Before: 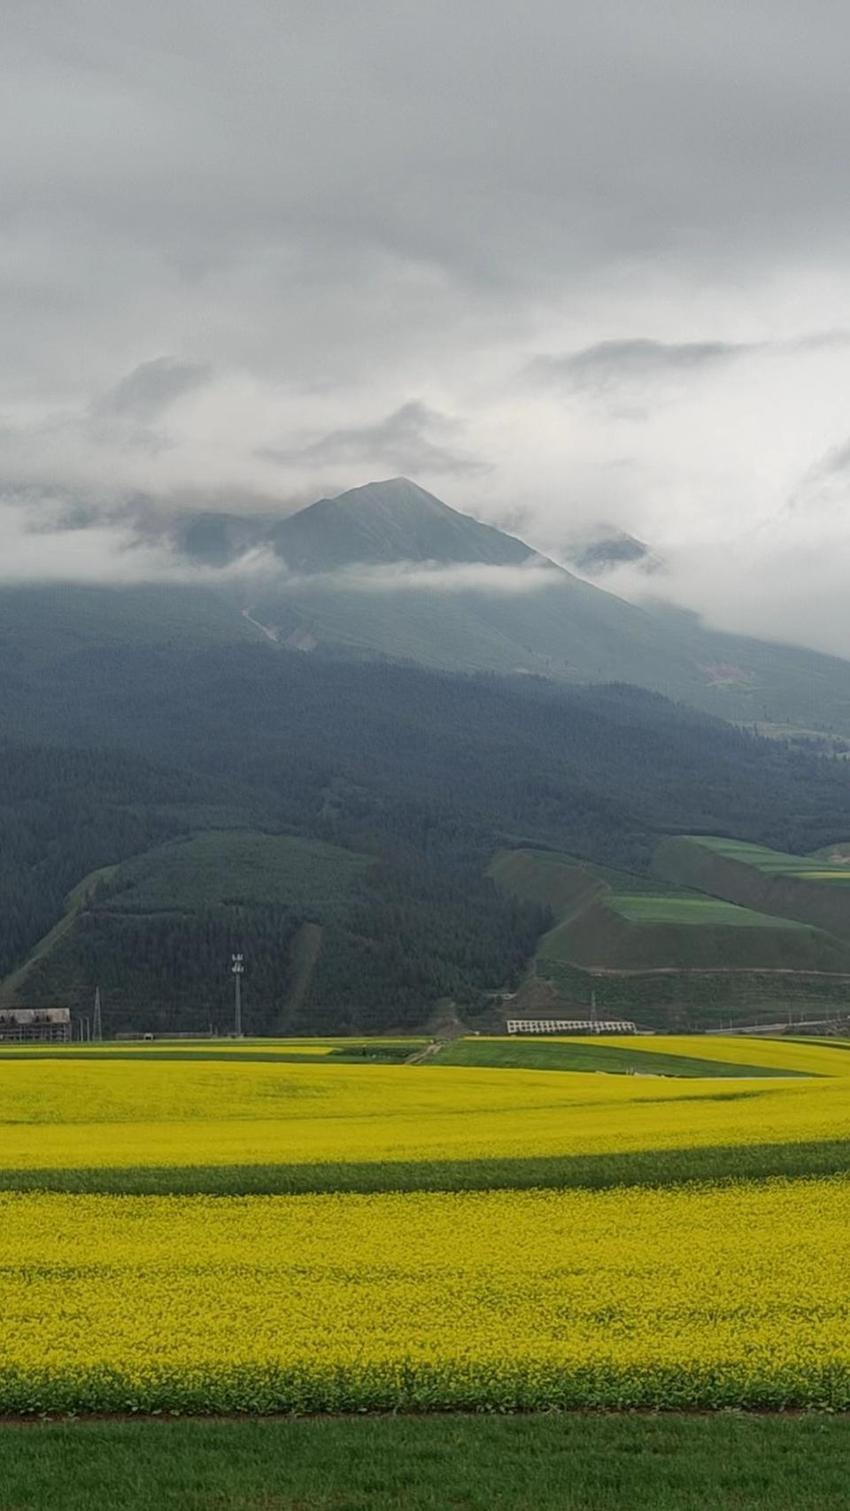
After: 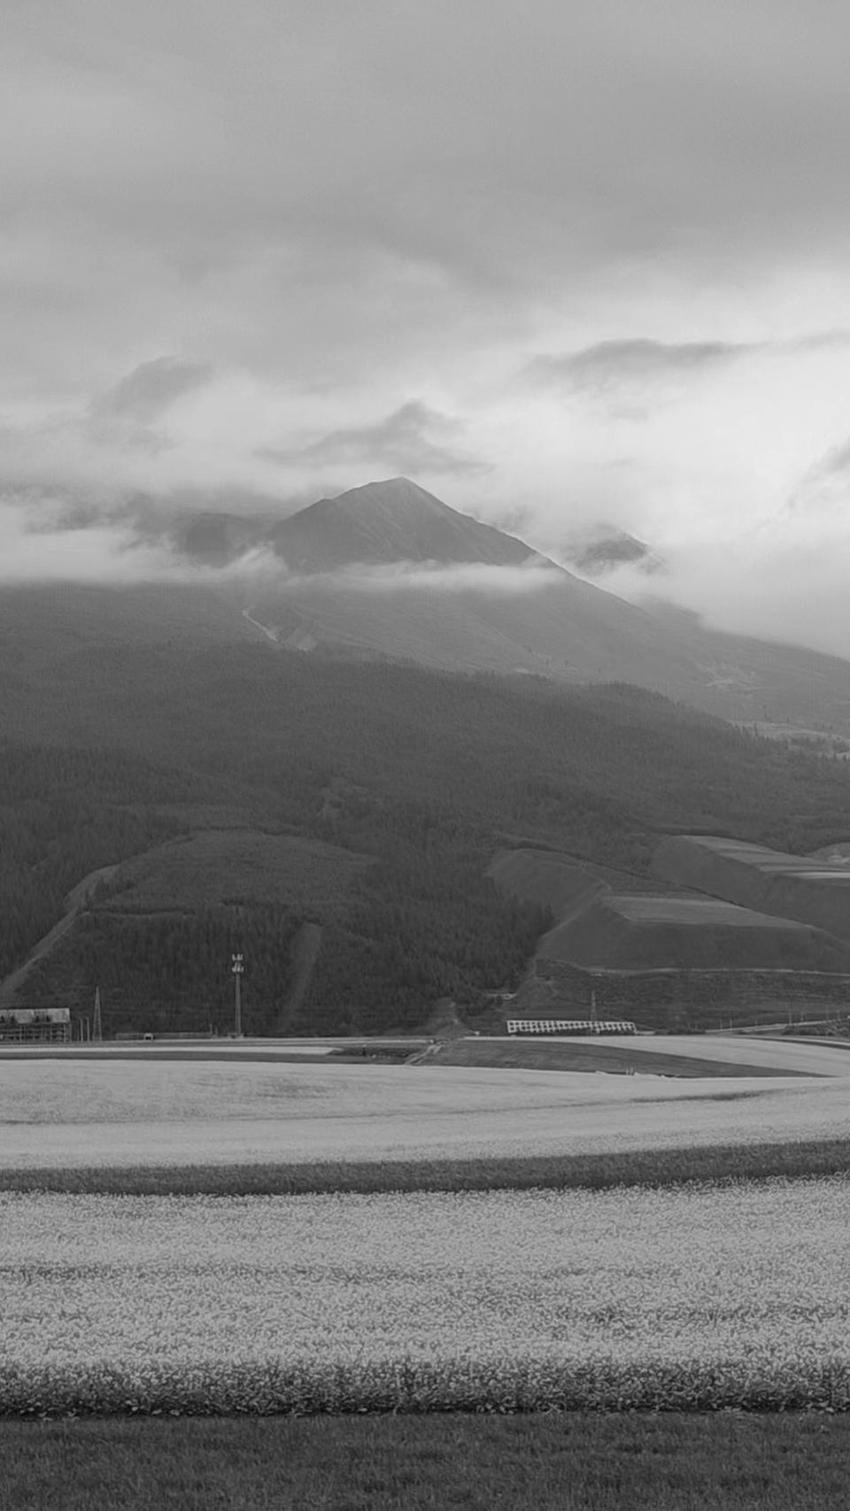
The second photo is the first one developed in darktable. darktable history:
exposure: compensate highlight preservation false
color balance rgb: perceptual saturation grading › global saturation 20%, global vibrance 10%
color zones: curves: ch1 [(0, -0.394) (0.143, -0.394) (0.286, -0.394) (0.429, -0.392) (0.571, -0.391) (0.714, -0.391) (0.857, -0.391) (1, -0.394)]
